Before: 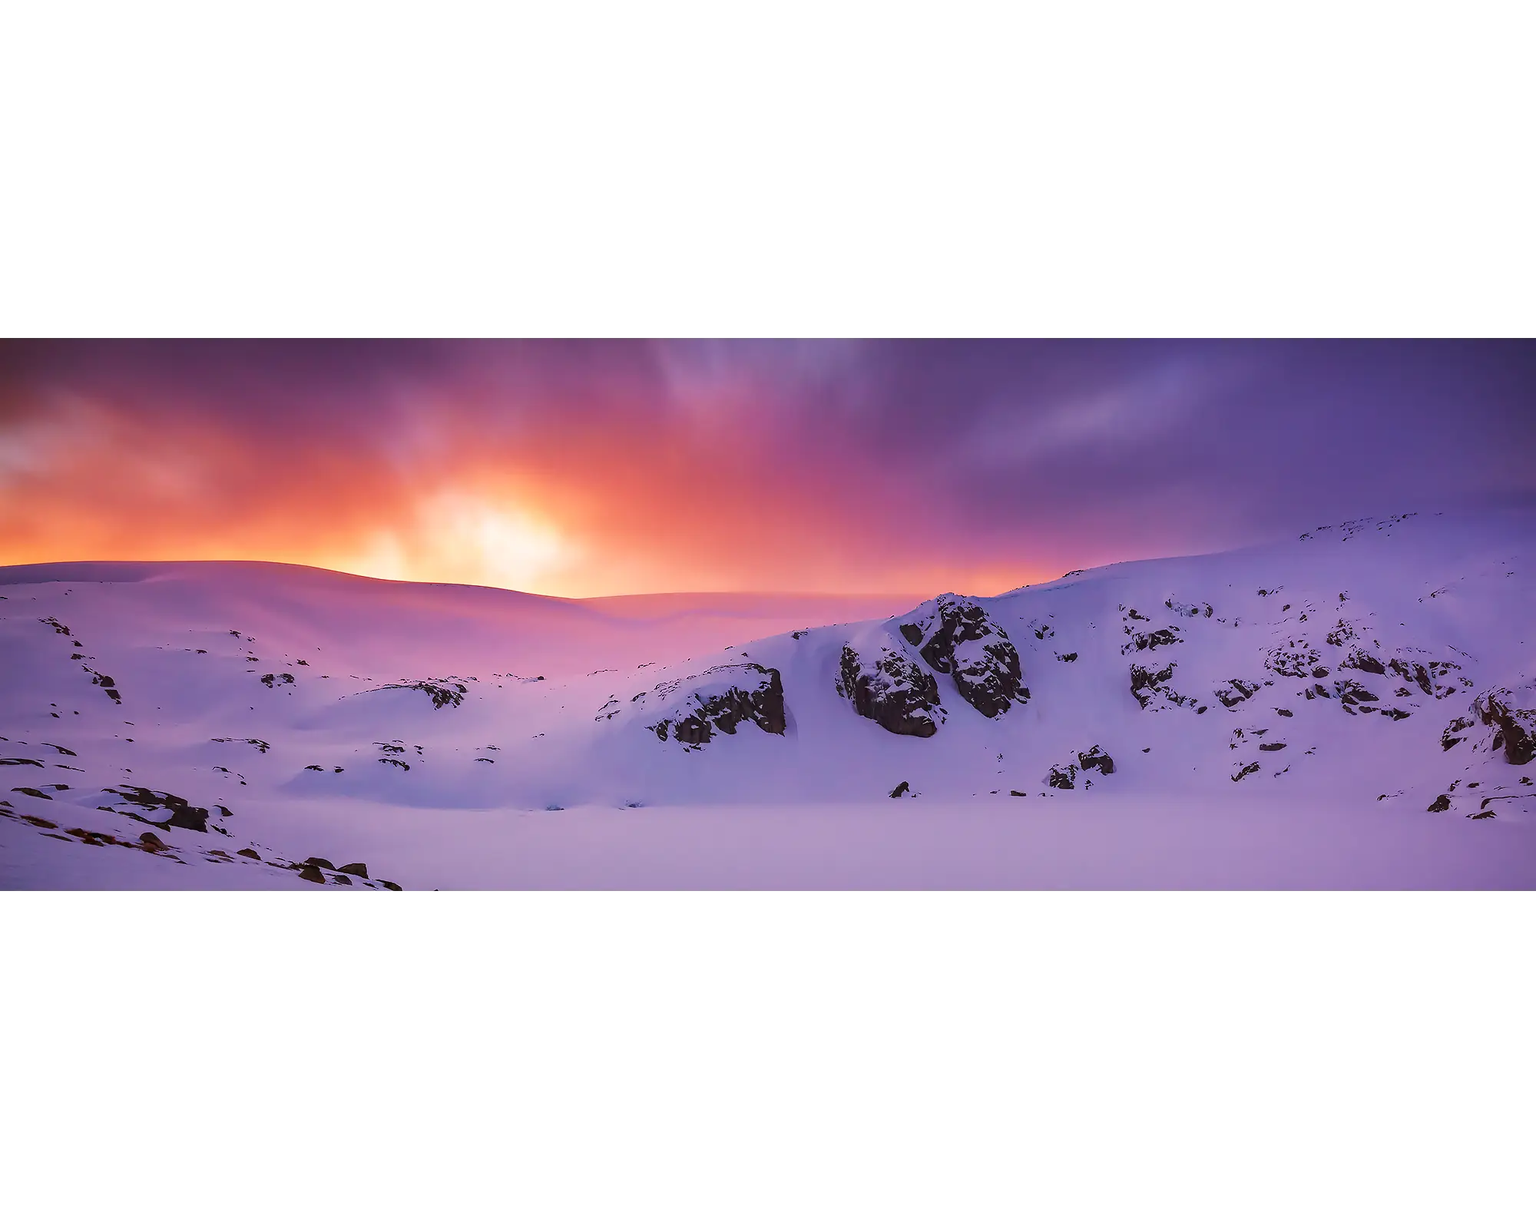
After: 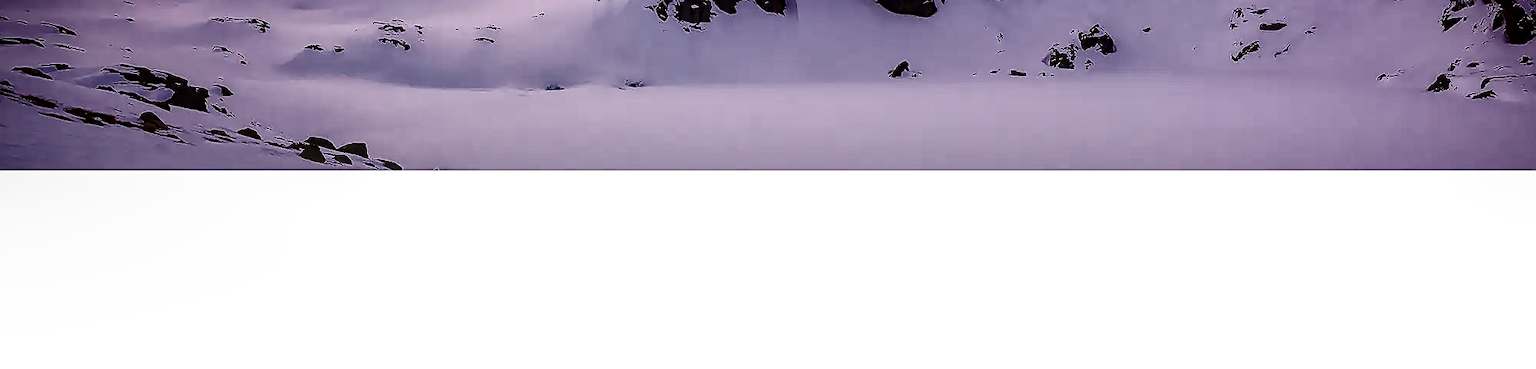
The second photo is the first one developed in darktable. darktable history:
sharpen: on, module defaults
crop and rotate: top 58.741%, bottom 11.18%
shadows and highlights: shadows -87.93, highlights -36.26, soften with gaussian
base curve: curves: ch0 [(0, 0) (0.073, 0.04) (0.157, 0.139) (0.492, 0.492) (0.758, 0.758) (1, 1)], preserve colors none
color correction: highlights b* 0.023, saturation 0.602
local contrast: on, module defaults
contrast brightness saturation: contrast 0.274
